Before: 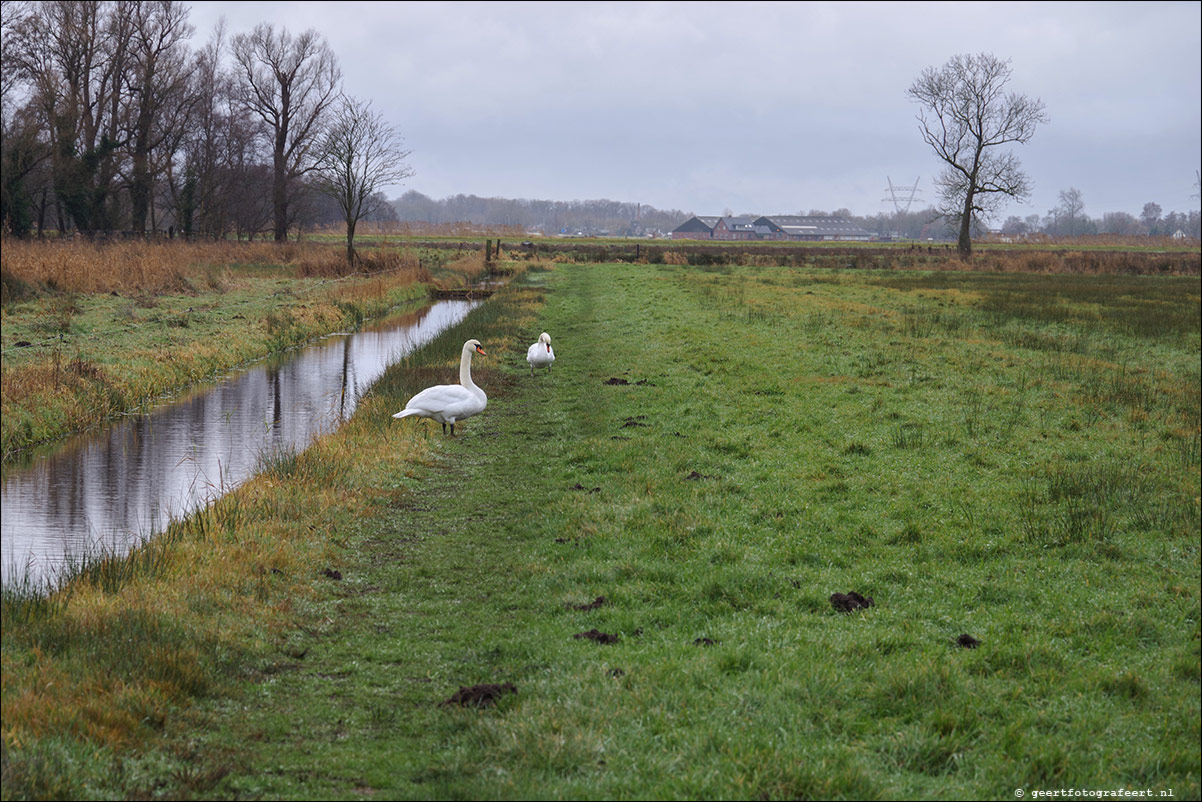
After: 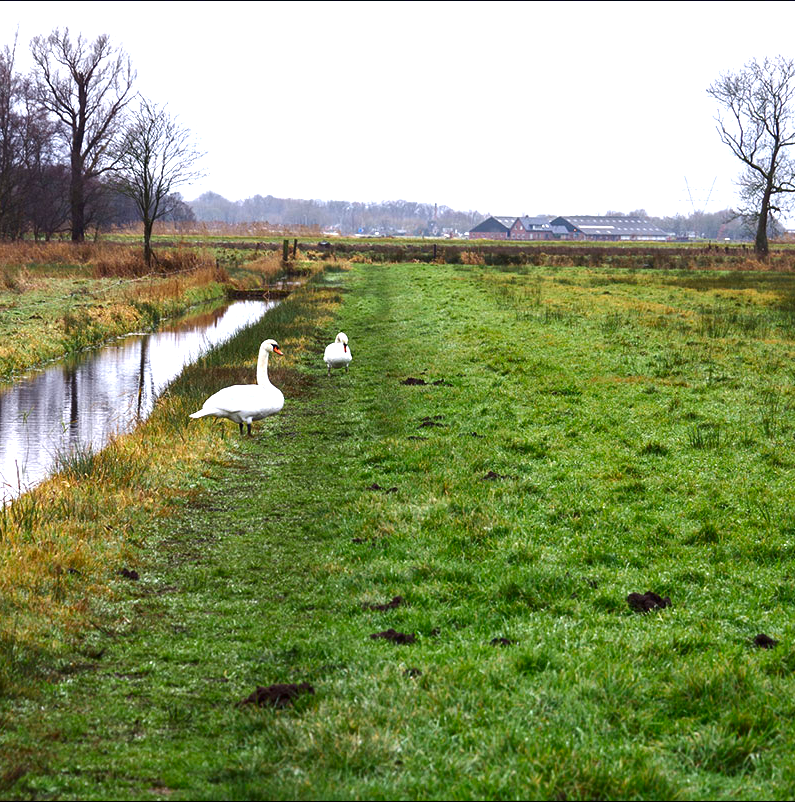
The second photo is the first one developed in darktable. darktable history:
exposure: black level correction 0, exposure 1.199 EV, compensate exposure bias true, compensate highlight preservation false
local contrast: mode bilateral grid, contrast 20, coarseness 51, detail 119%, midtone range 0.2
contrast brightness saturation: brightness -0.251, saturation 0.198
crop: left 16.892%, right 16.939%
